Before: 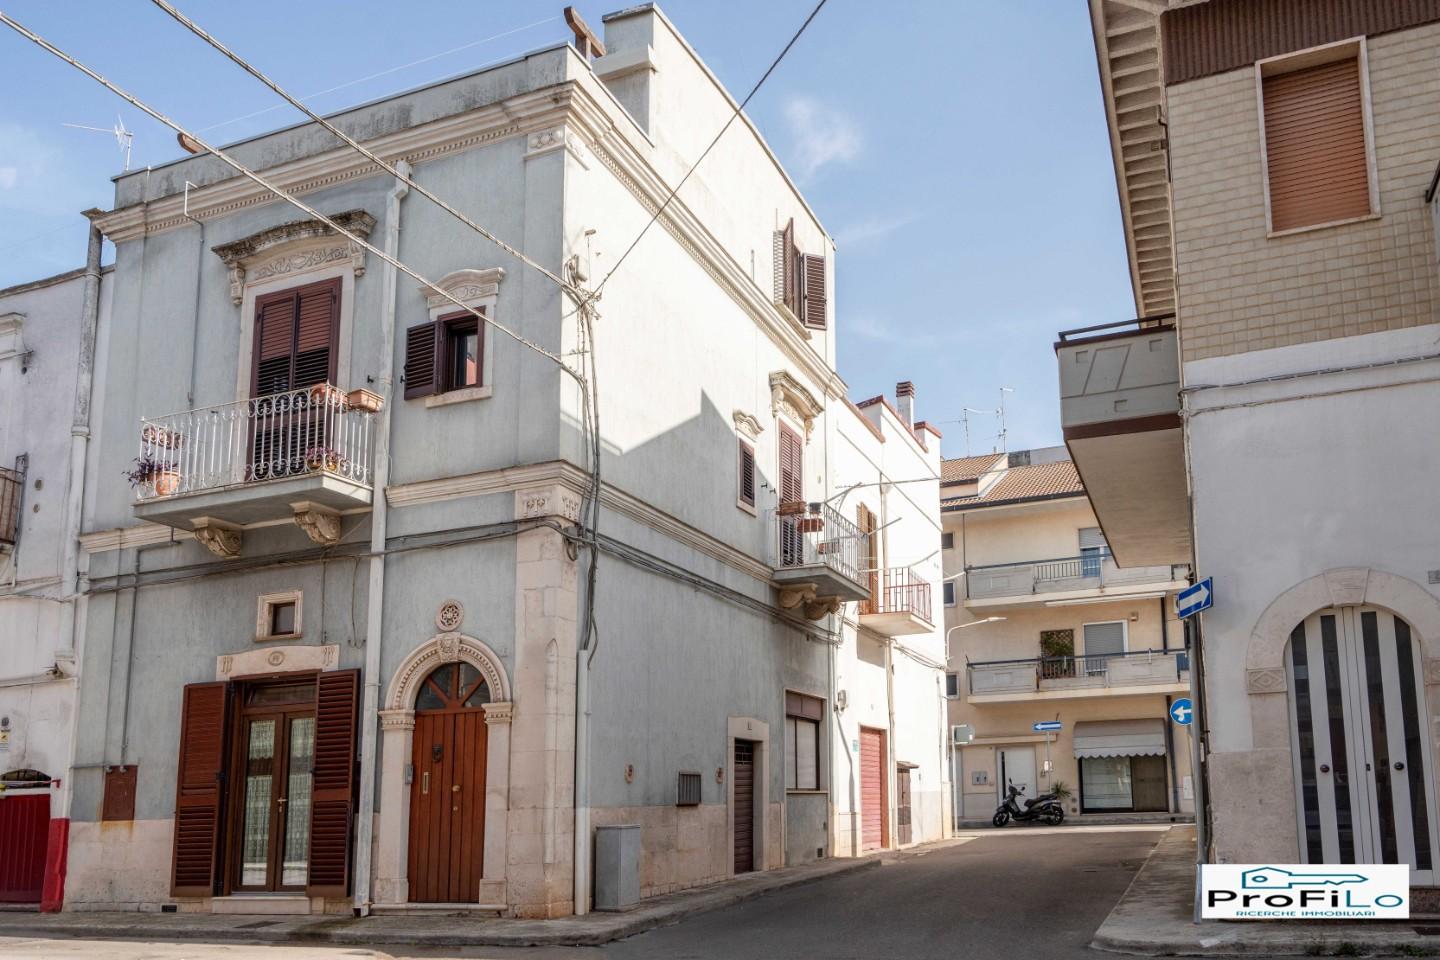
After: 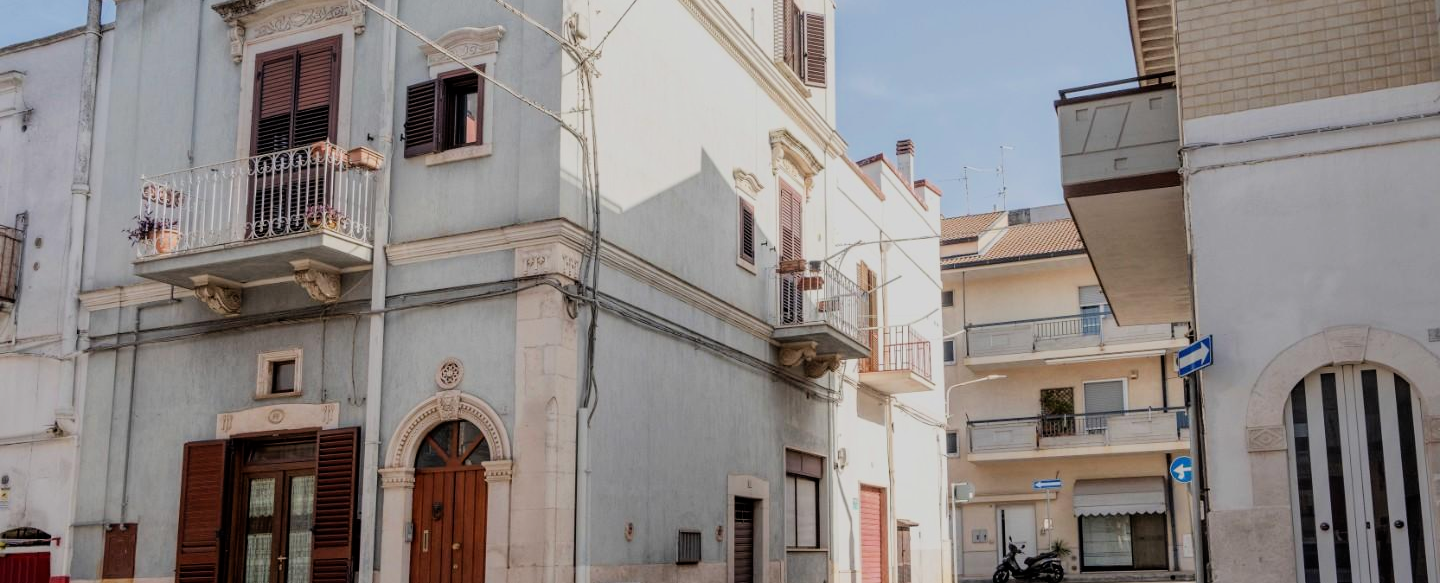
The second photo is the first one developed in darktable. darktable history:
crop and rotate: top 25.264%, bottom 13.977%
filmic rgb: black relative exposure -7.65 EV, white relative exposure 4.56 EV, threshold 2.97 EV, hardness 3.61, color science v6 (2022), iterations of high-quality reconstruction 0, enable highlight reconstruction true
